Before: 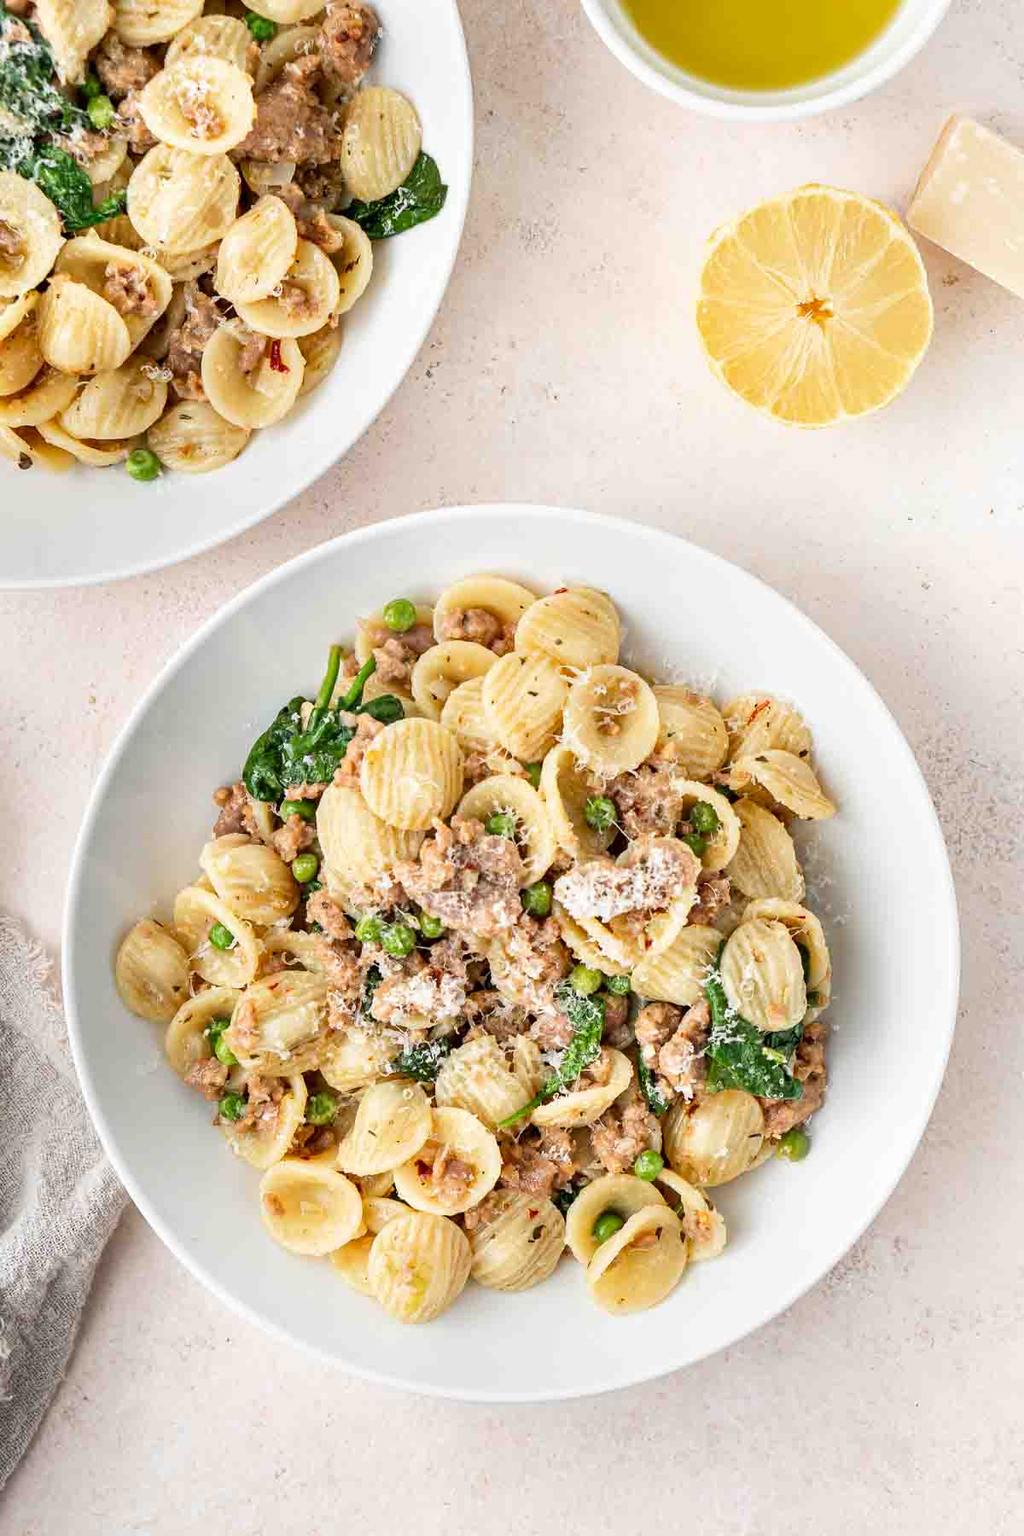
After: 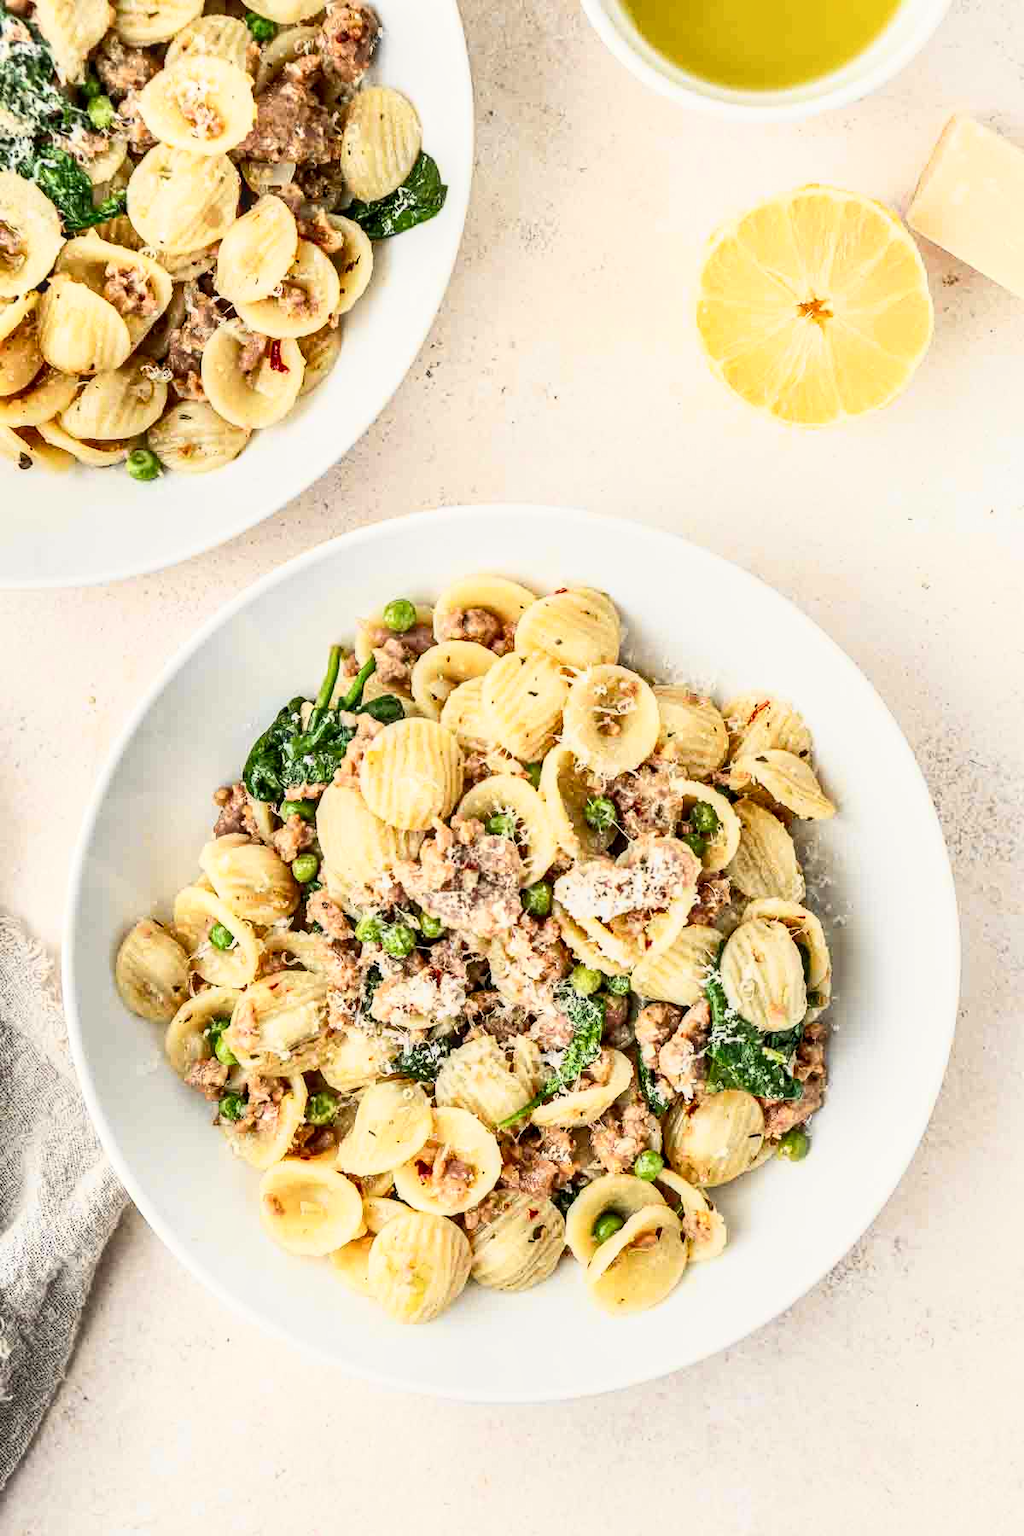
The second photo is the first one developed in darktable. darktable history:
local contrast: detail 142%
tone curve: curves: ch0 [(0, 0.038) (0.193, 0.212) (0.461, 0.502) (0.629, 0.731) (0.838, 0.916) (1, 0.967)]; ch1 [(0, 0) (0.35, 0.356) (0.45, 0.453) (0.504, 0.503) (0.532, 0.524) (0.558, 0.559) (0.735, 0.762) (1, 1)]; ch2 [(0, 0) (0.281, 0.266) (0.456, 0.469) (0.5, 0.5) (0.533, 0.545) (0.606, 0.607) (0.646, 0.654) (1, 1)], color space Lab, independent channels, preserve colors none
color correction: highlights b* 3
